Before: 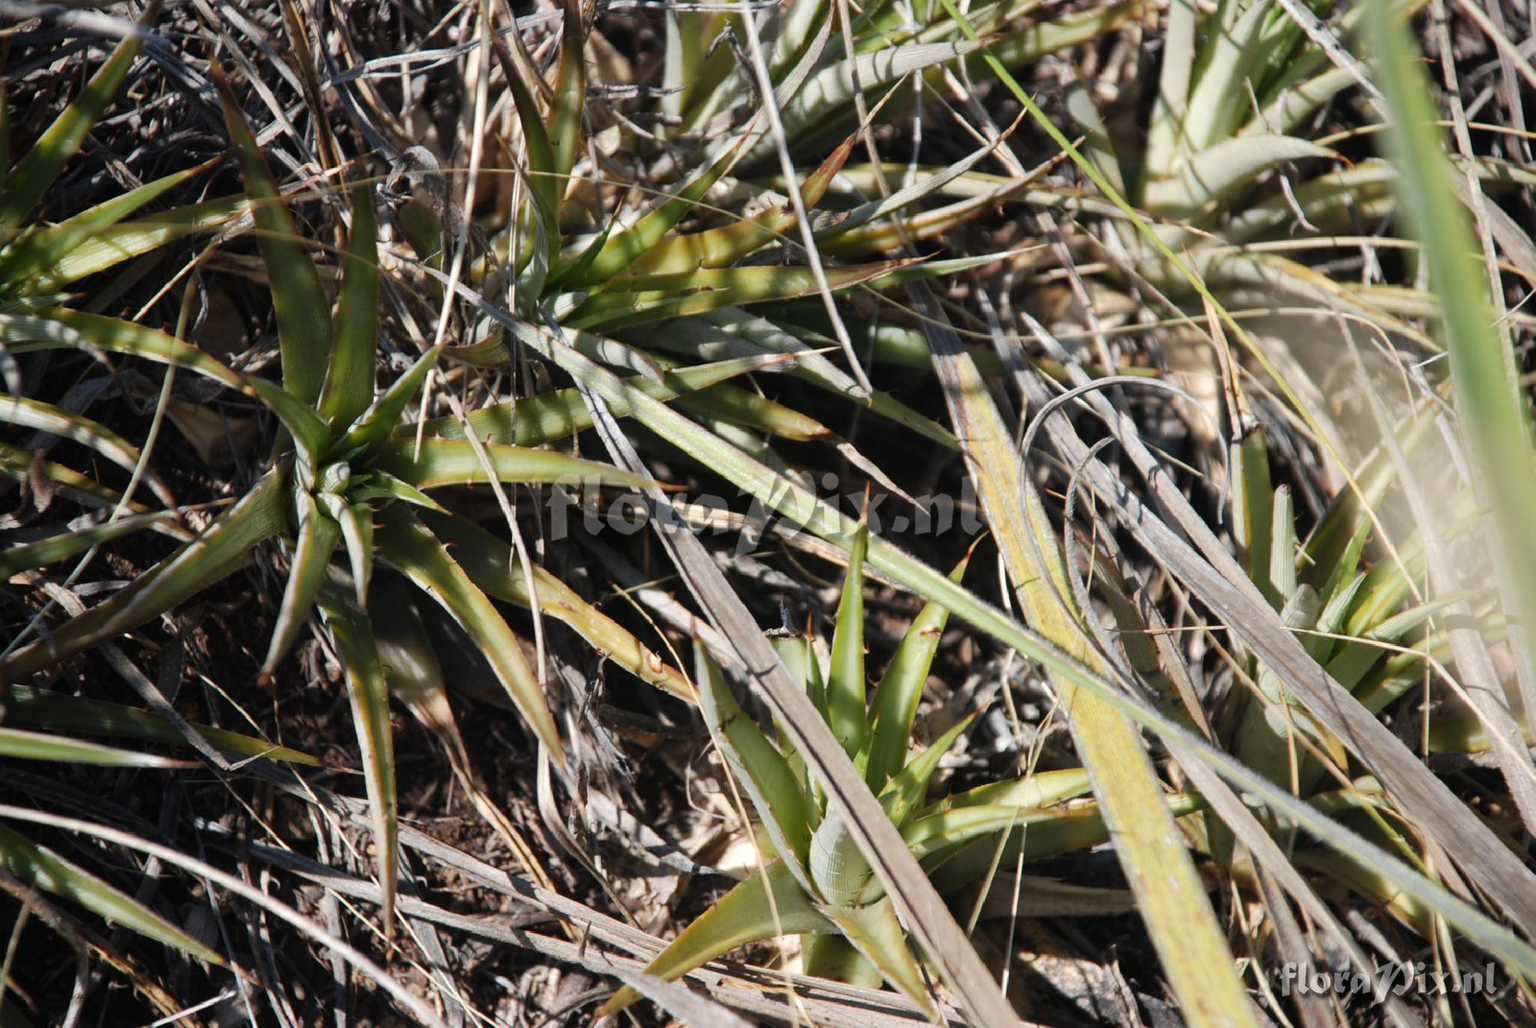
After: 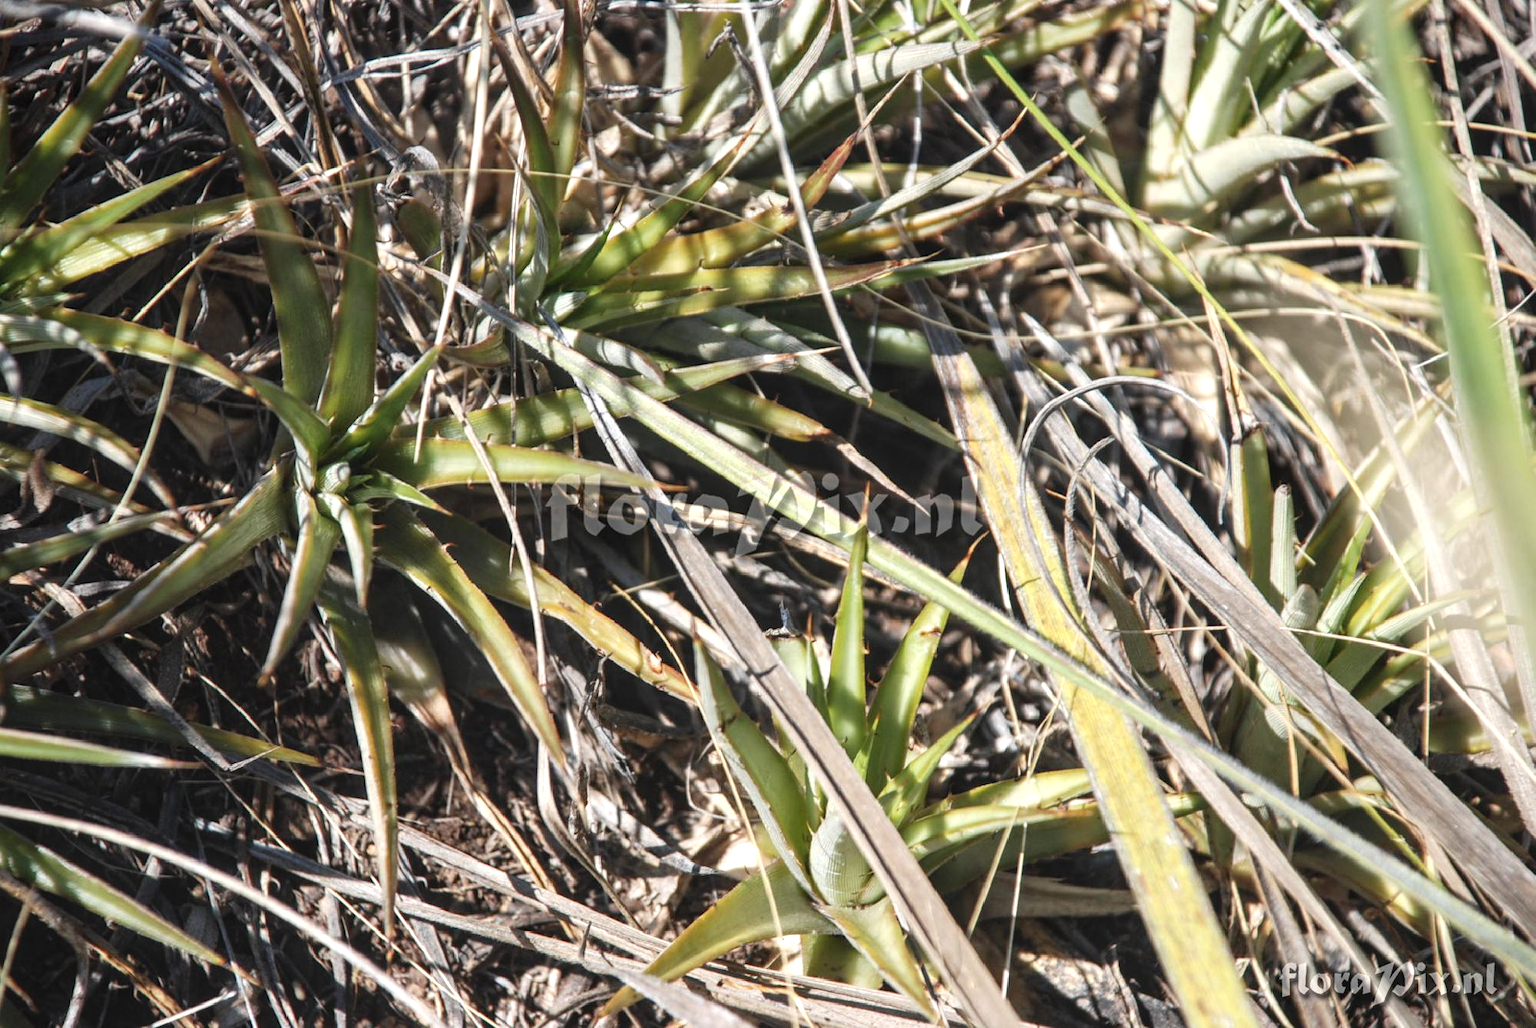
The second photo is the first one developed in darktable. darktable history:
local contrast: detail 130%
exposure: exposure 0.6 EV, compensate highlight preservation false
contrast brightness saturation: contrast -0.1, saturation -0.1
